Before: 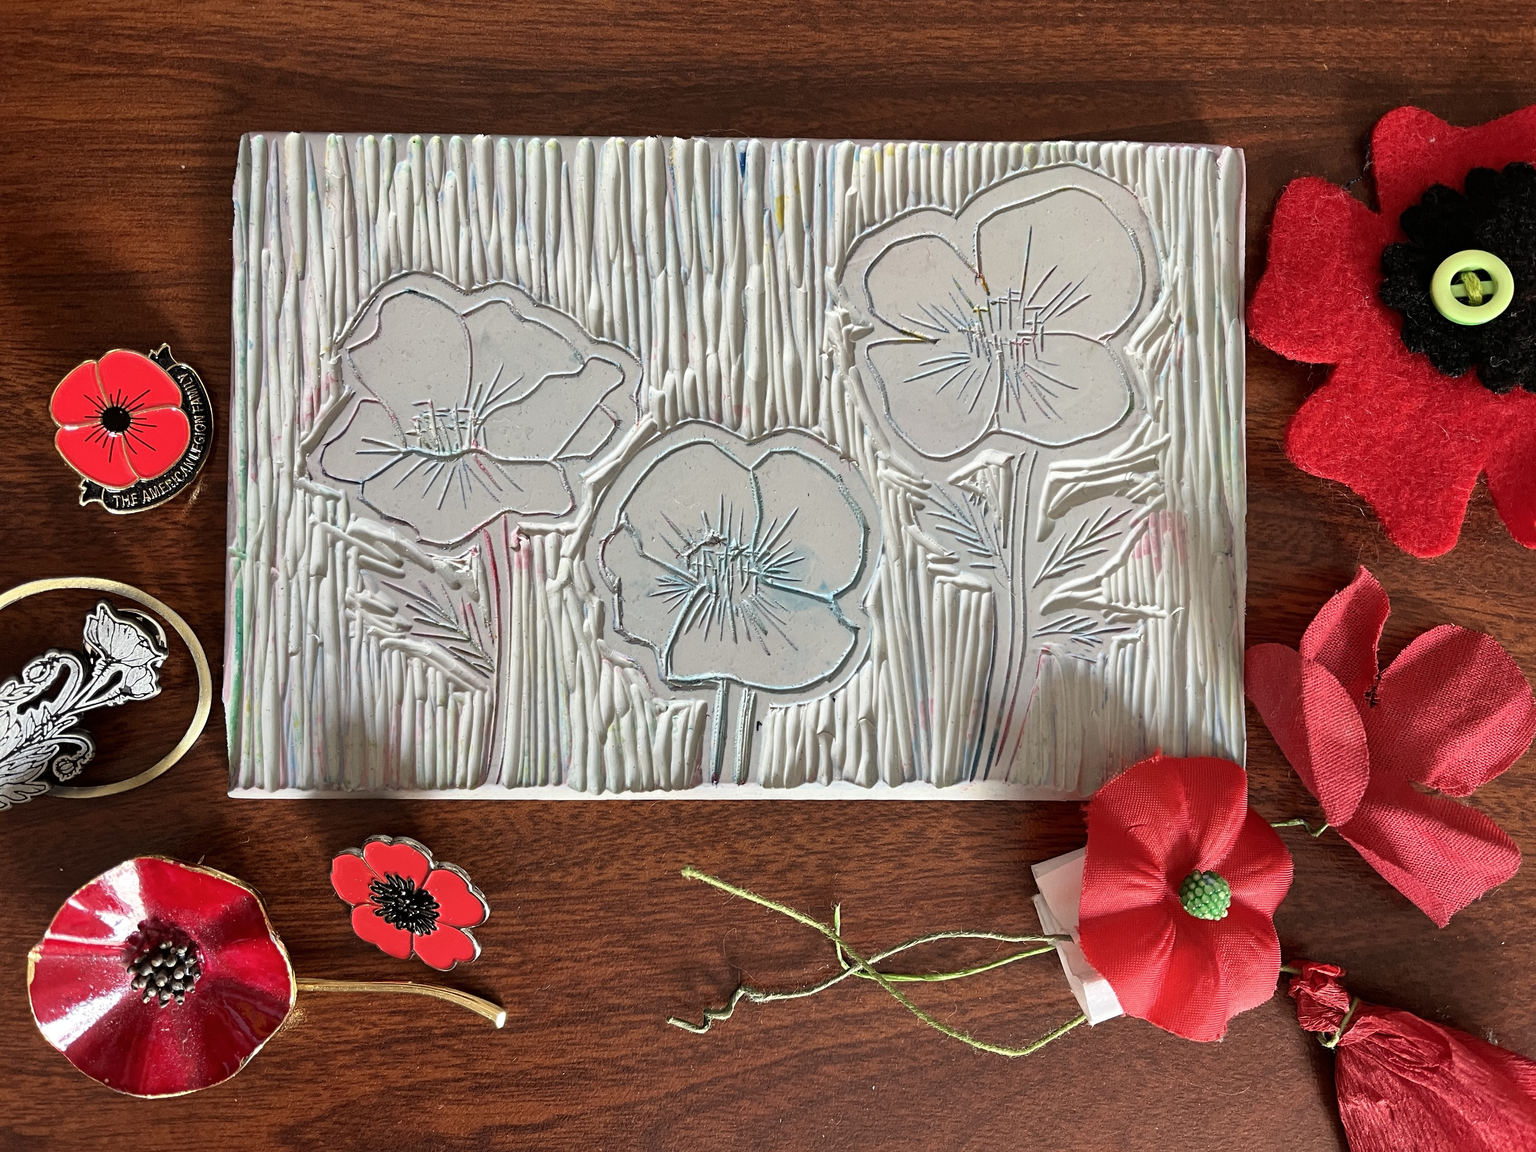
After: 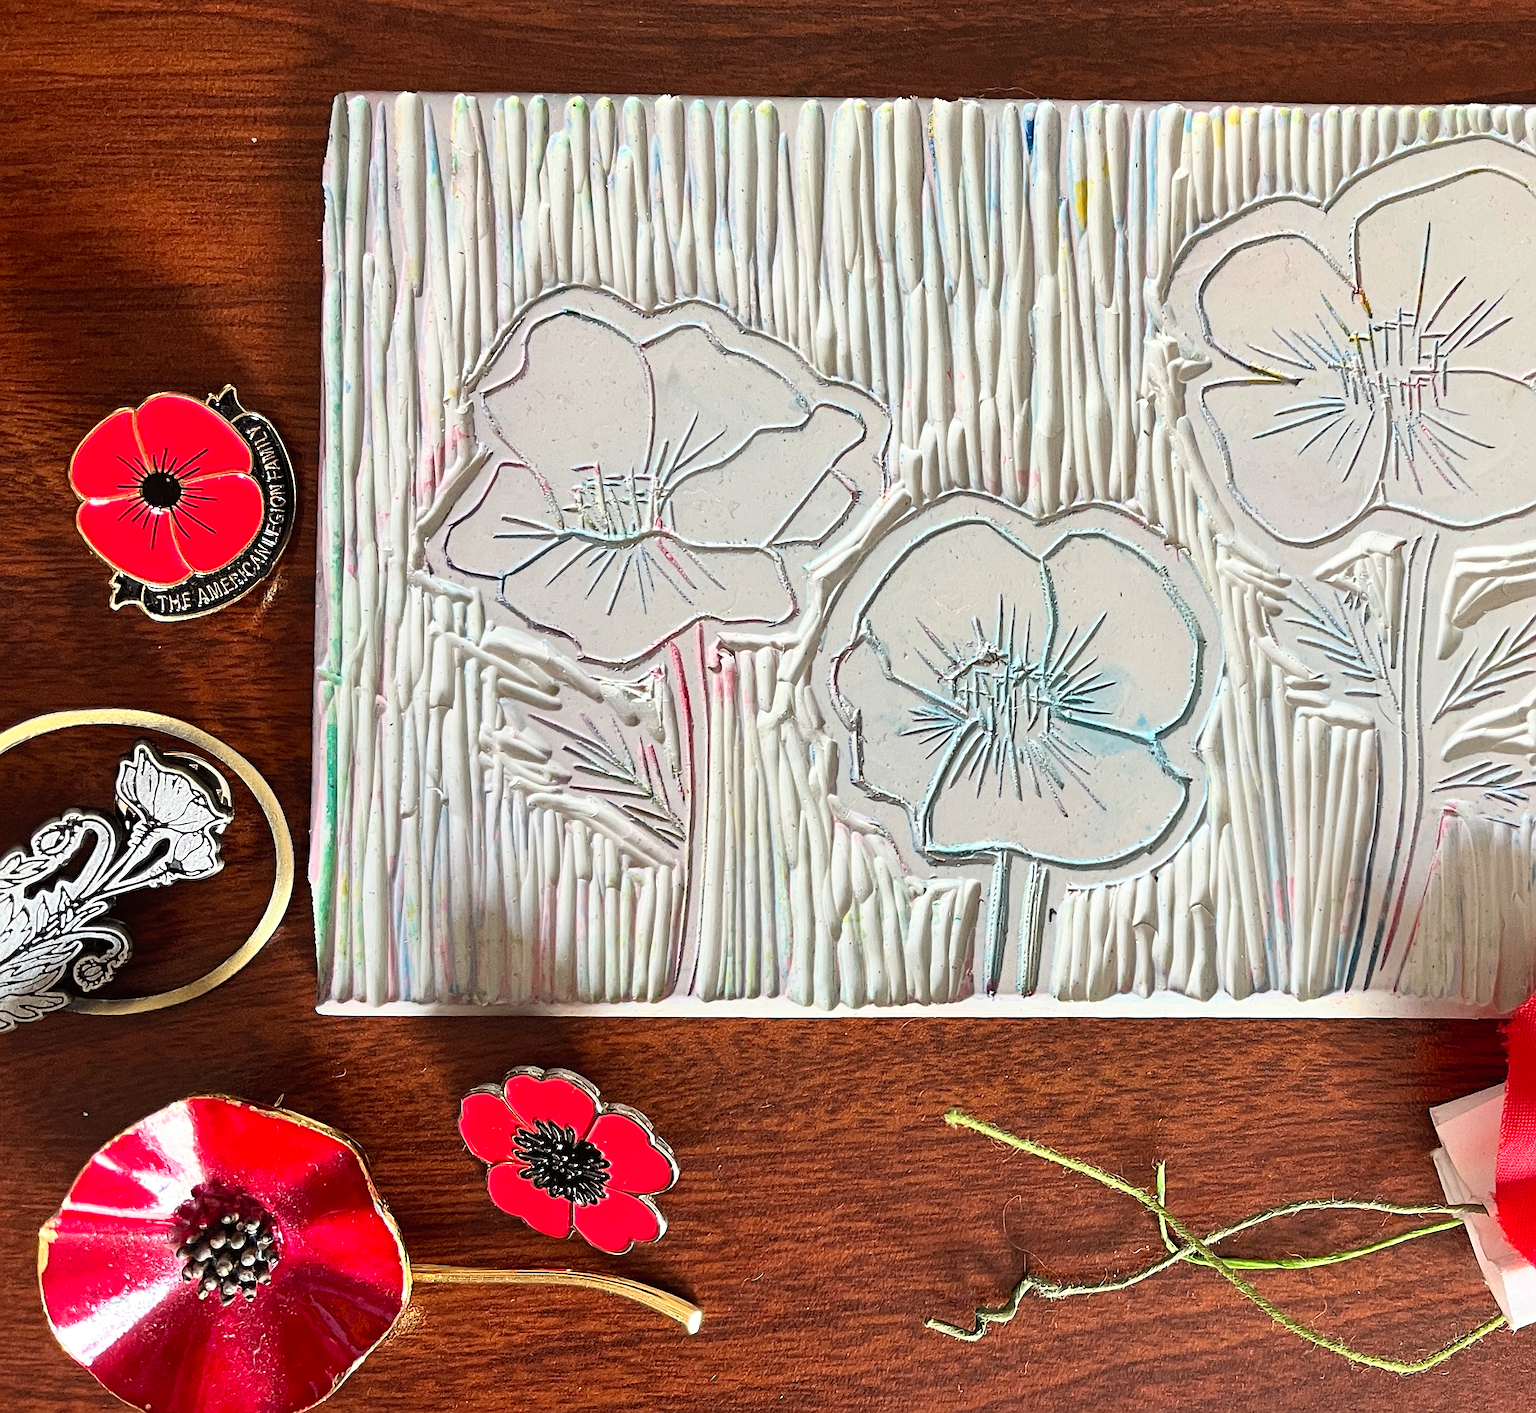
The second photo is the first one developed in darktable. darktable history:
sharpen: on, module defaults
crop: top 5.767%, right 27.856%, bottom 5.669%
contrast brightness saturation: contrast 0.198, brightness 0.163, saturation 0.216
